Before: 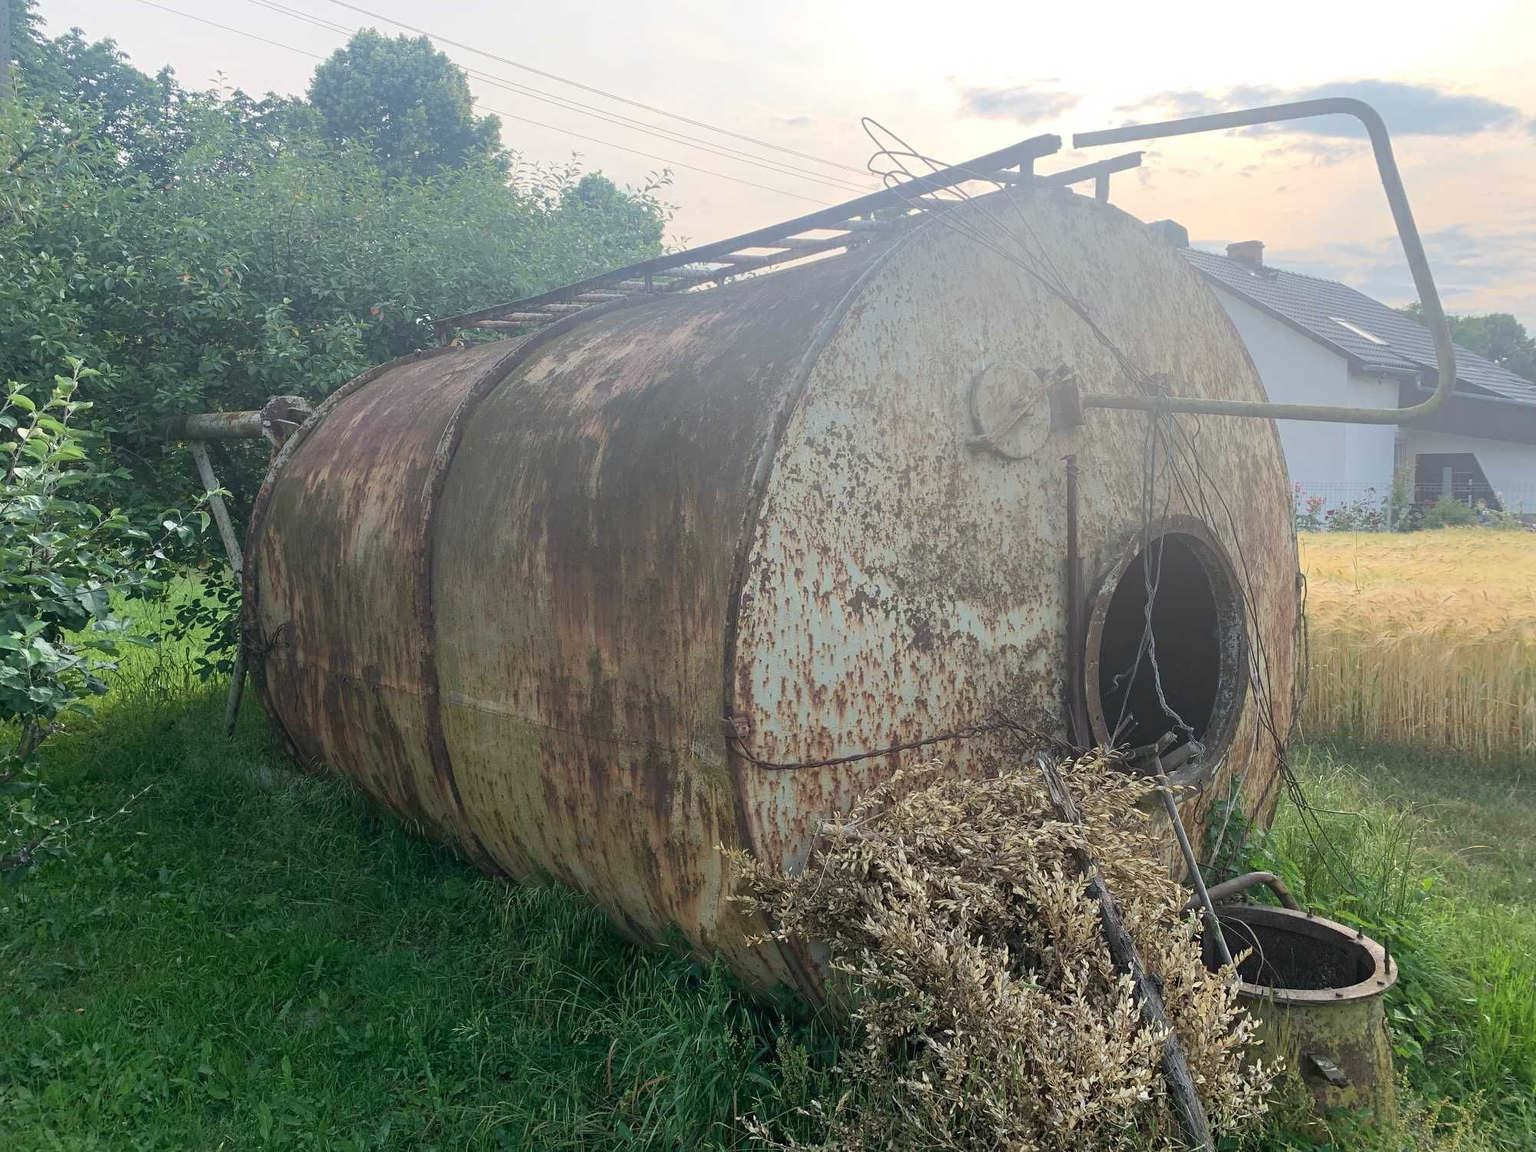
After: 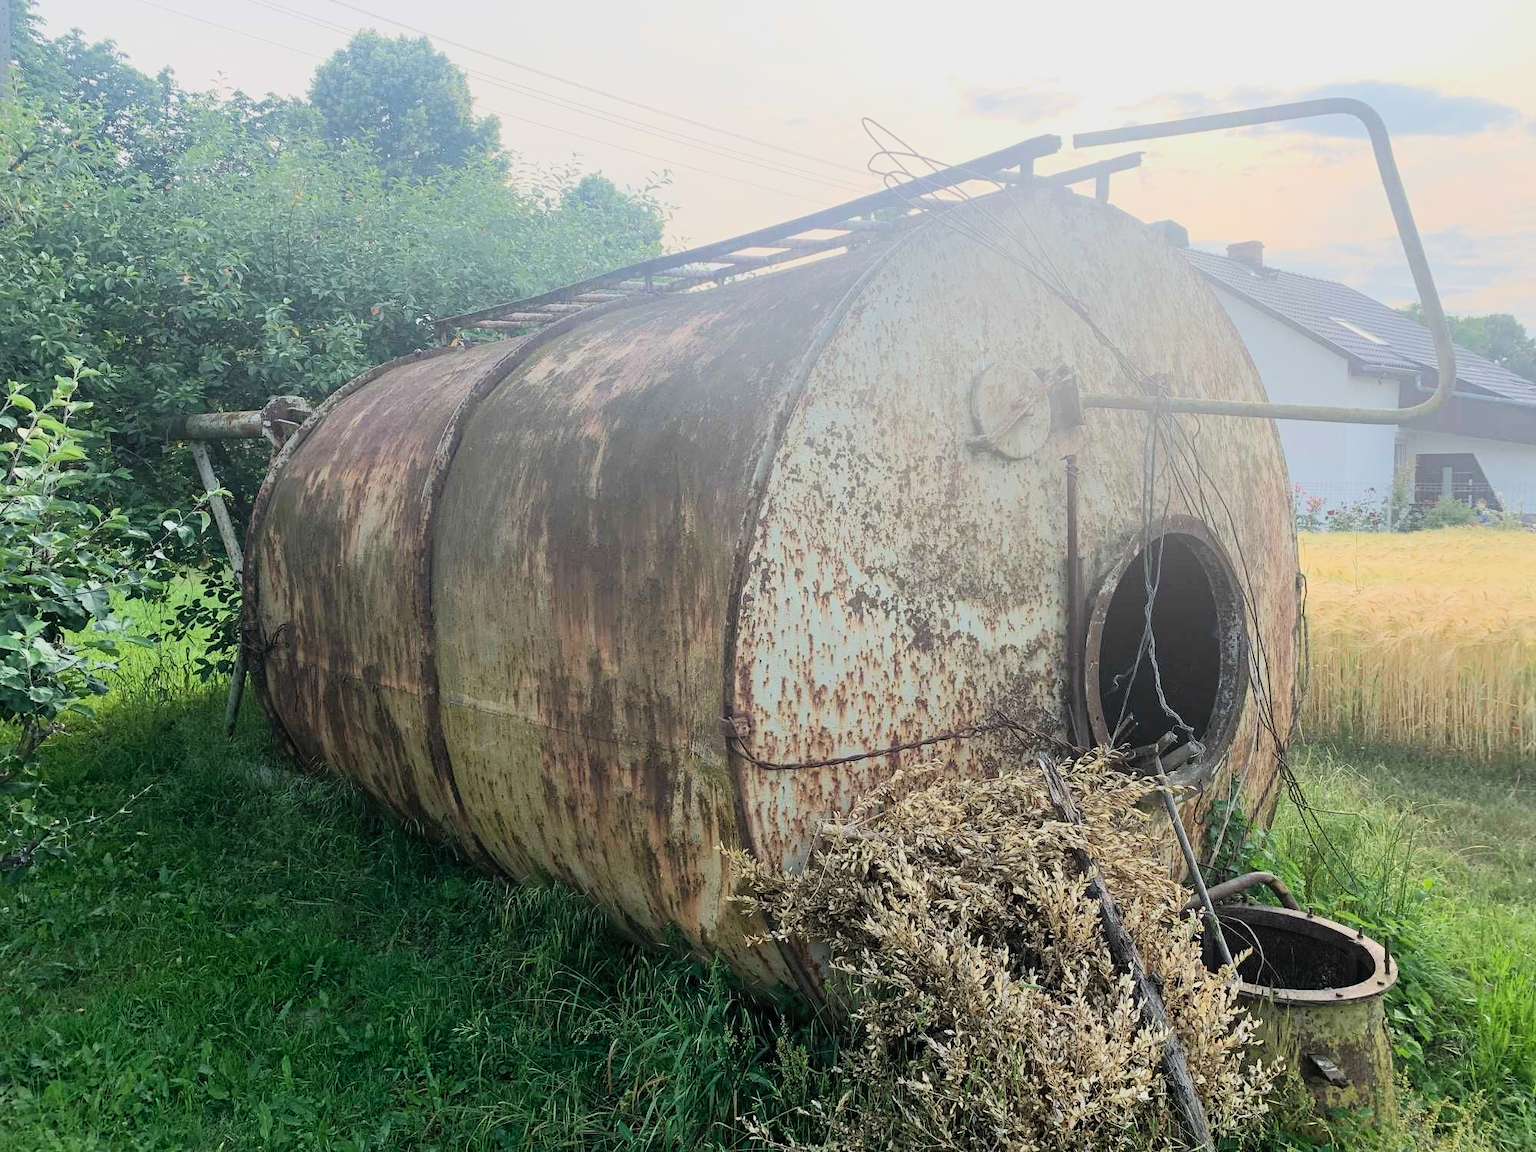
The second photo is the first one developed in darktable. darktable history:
tone equalizer: edges refinement/feathering 500, mask exposure compensation -1.57 EV, preserve details no
filmic rgb: black relative exposure -7.65 EV, white relative exposure 4.56 EV, hardness 3.61, contrast 1.06
contrast brightness saturation: contrast 0.203, brightness 0.167, saturation 0.225
